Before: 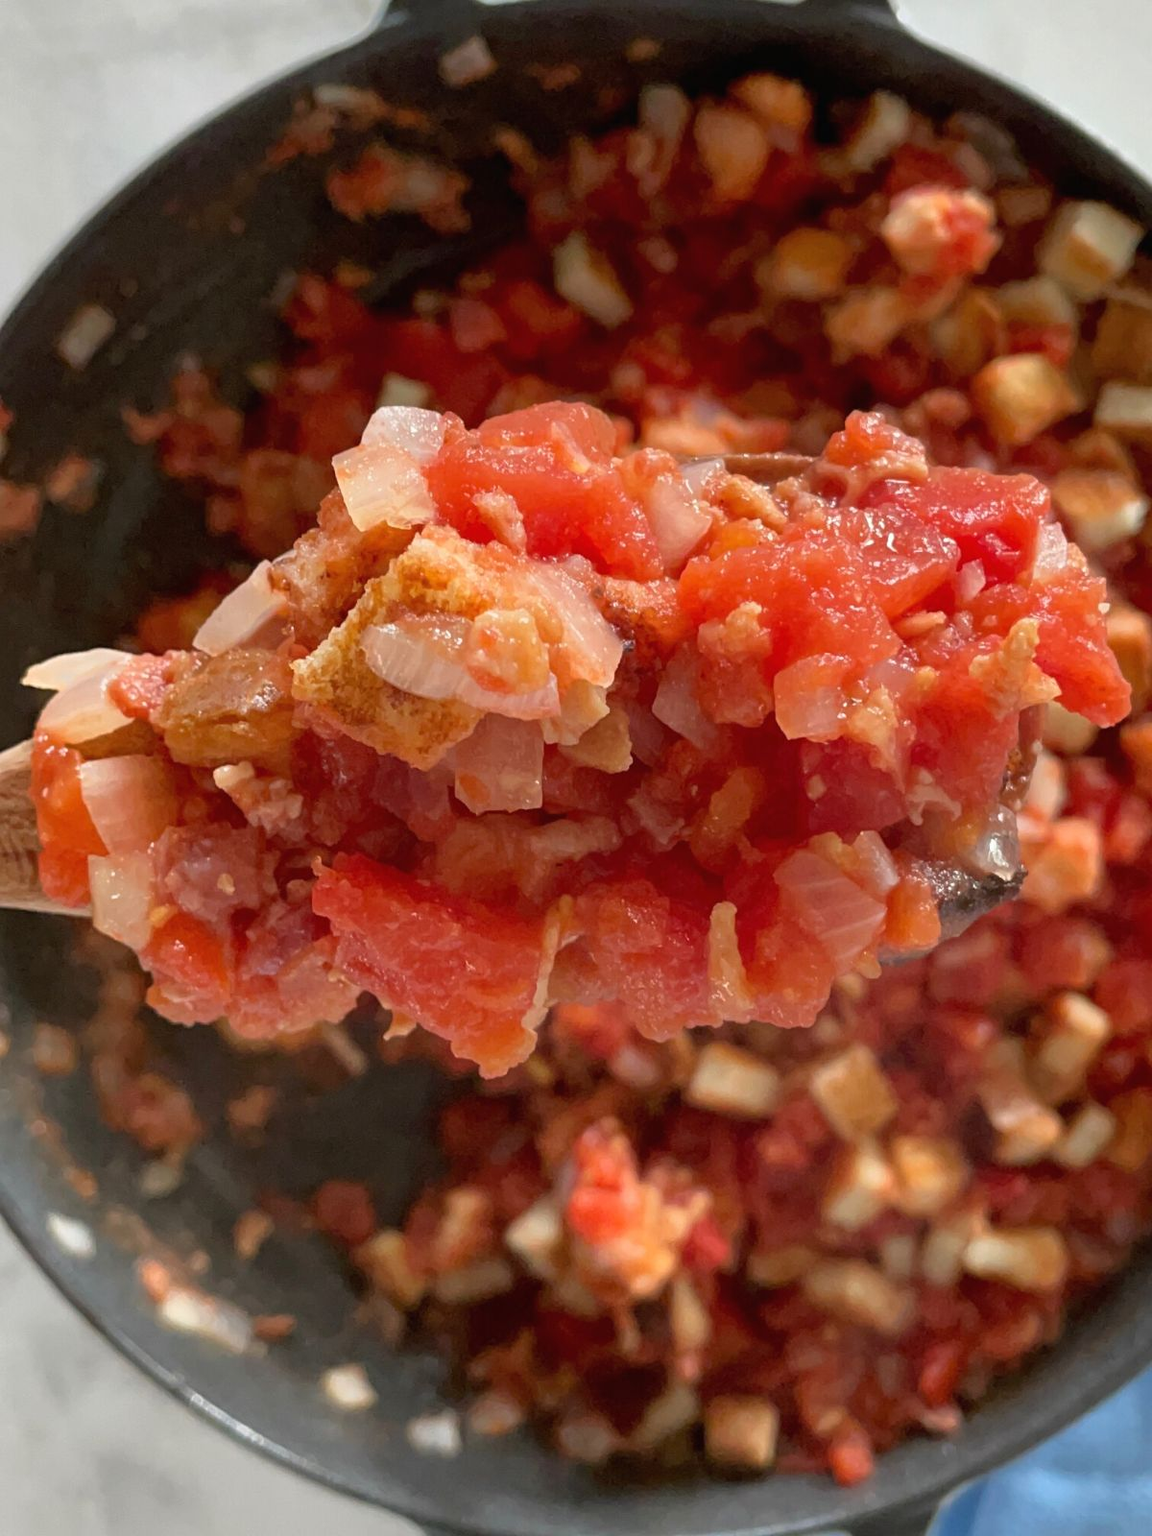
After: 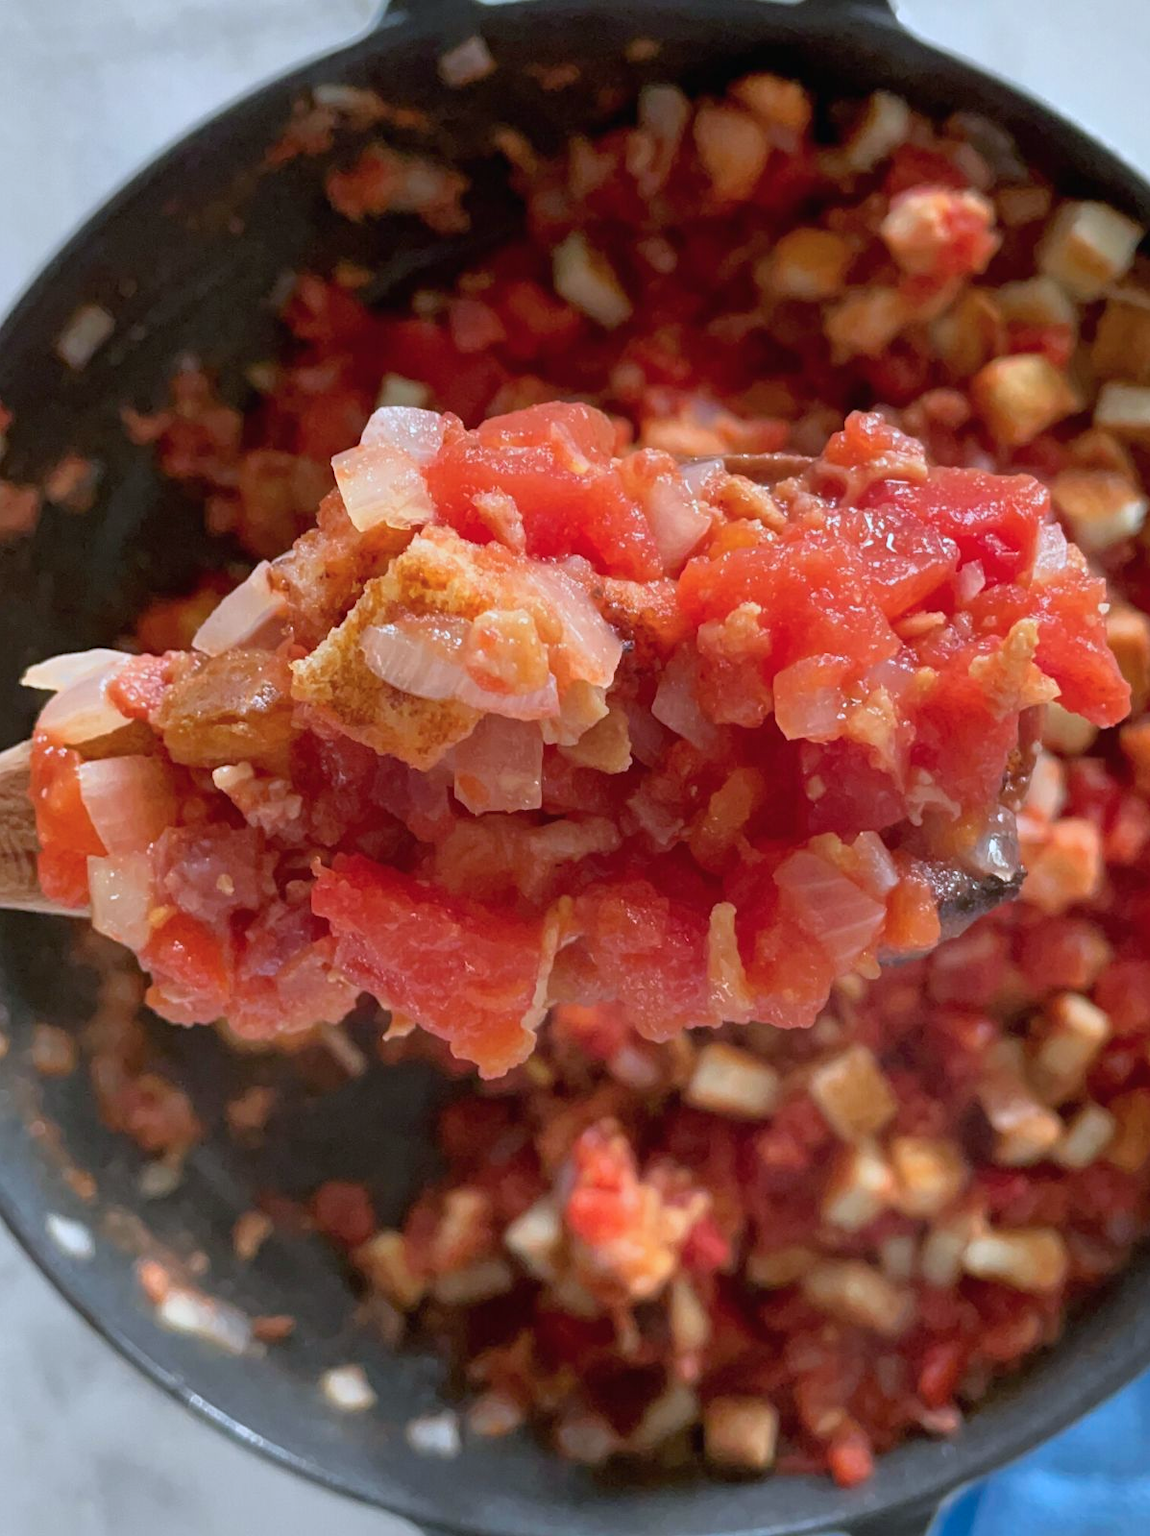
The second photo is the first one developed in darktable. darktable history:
crop and rotate: left 0.126%
rotate and perspective: automatic cropping off
color calibration: output R [0.994, 0.059, -0.119, 0], output G [-0.036, 1.09, -0.119, 0], output B [0.078, -0.108, 0.961, 0], illuminant custom, x 0.371, y 0.382, temperature 4281.14 K
